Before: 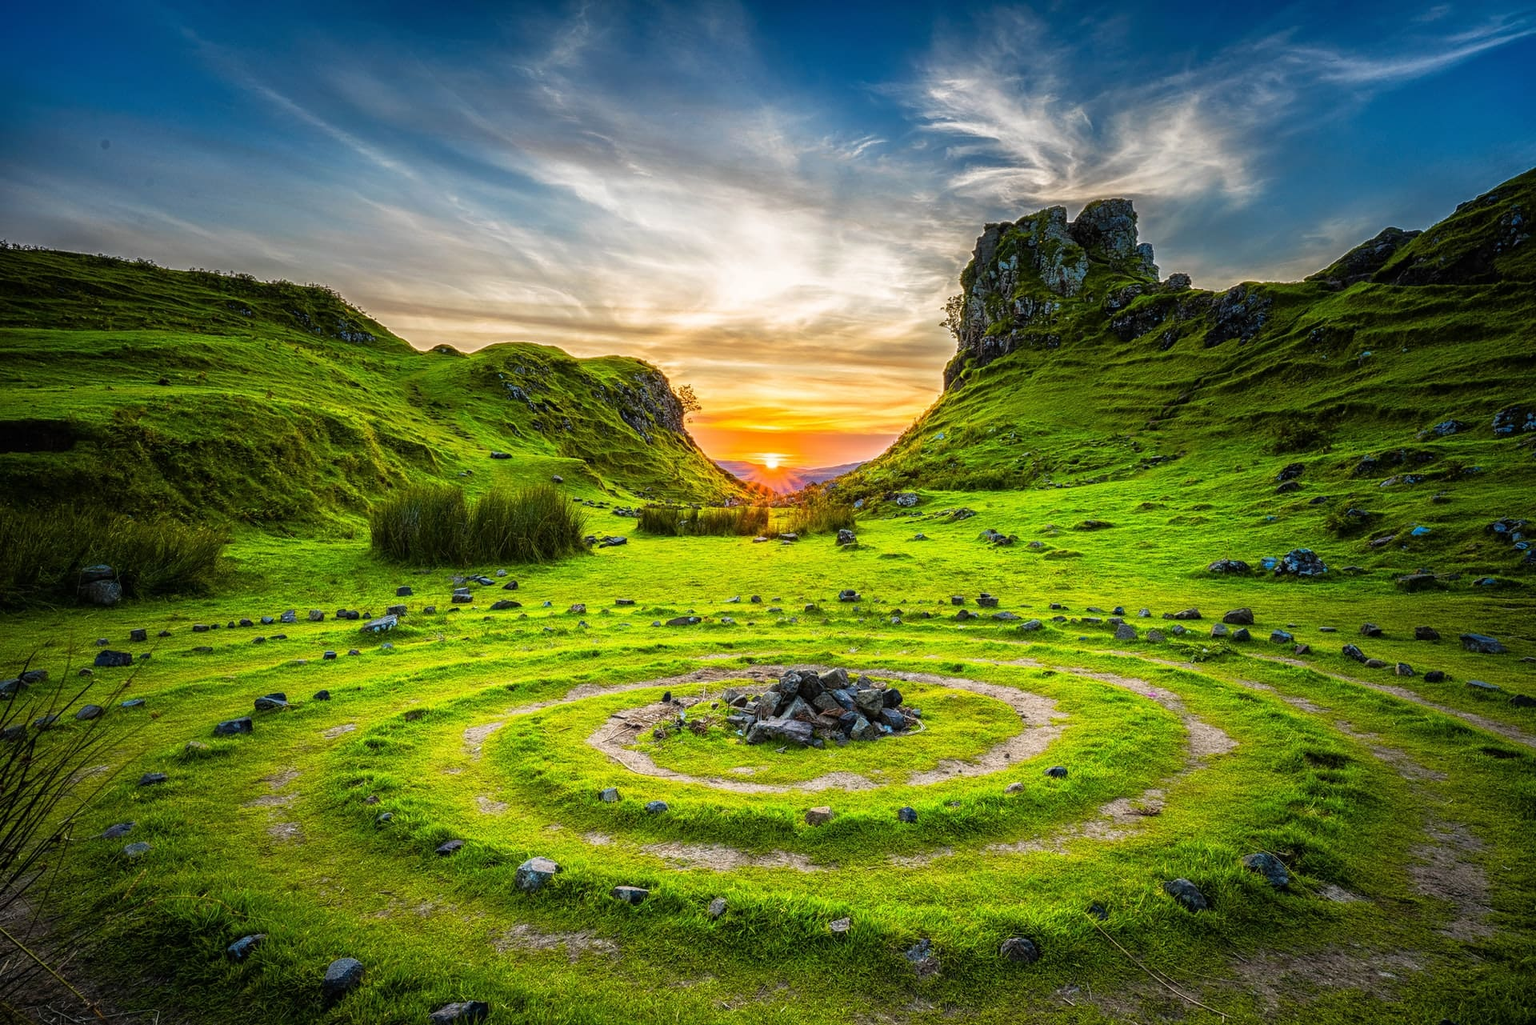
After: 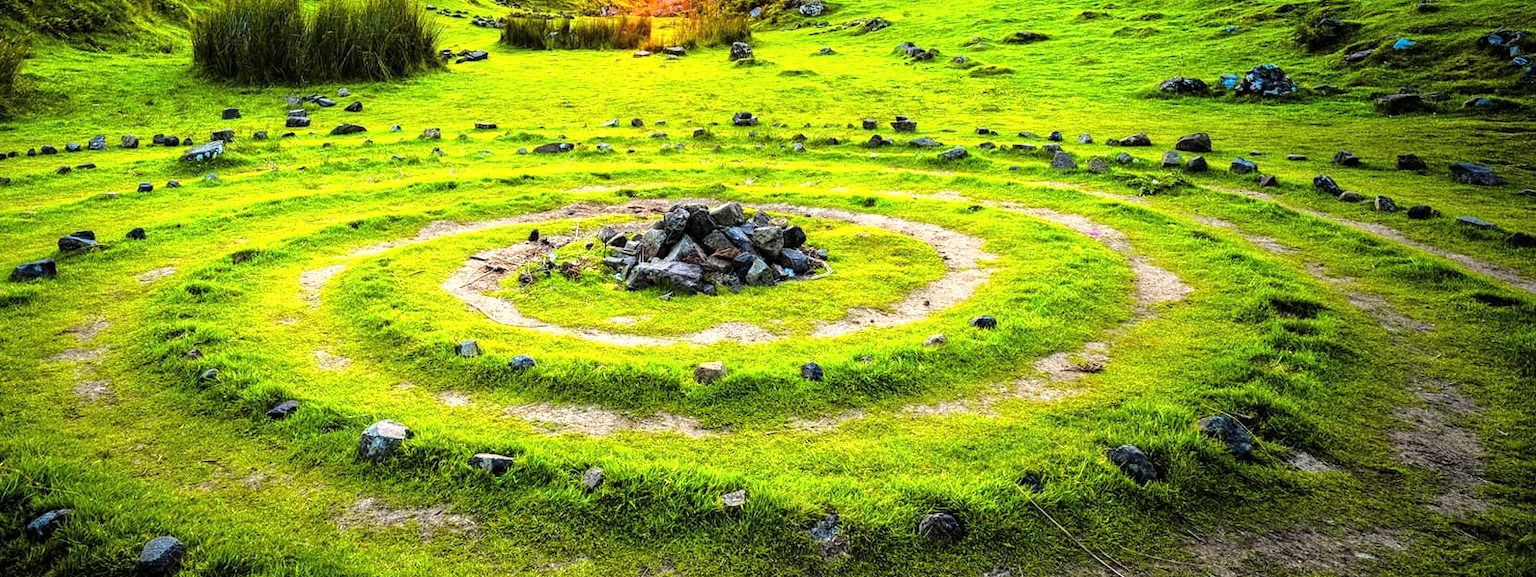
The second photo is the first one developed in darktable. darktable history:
tone curve: curves: ch0 [(0.029, 0) (0.134, 0.063) (0.249, 0.198) (0.378, 0.365) (0.499, 0.529) (1, 1)], color space Lab, linked channels, preserve colors none
exposure: black level correction 0, exposure 0.7 EV, compensate exposure bias true, compensate highlight preservation false
crop and rotate: left 13.306%, top 48.129%, bottom 2.928%
